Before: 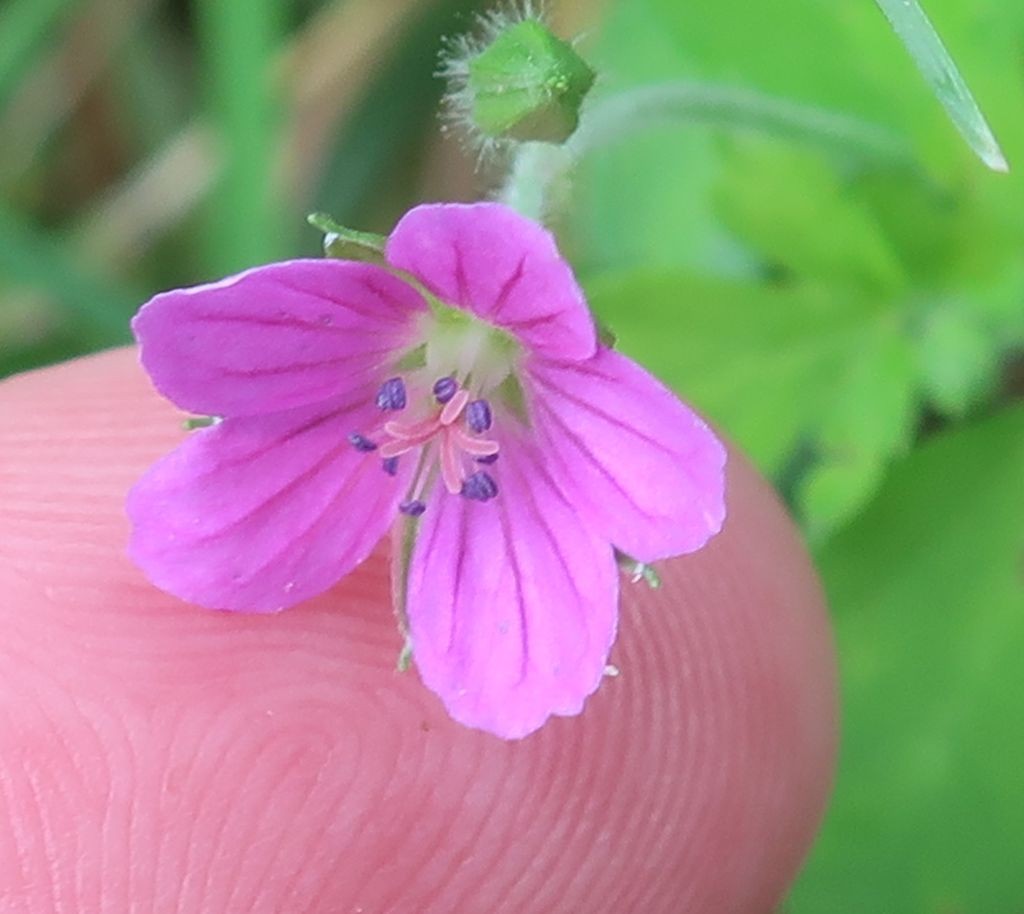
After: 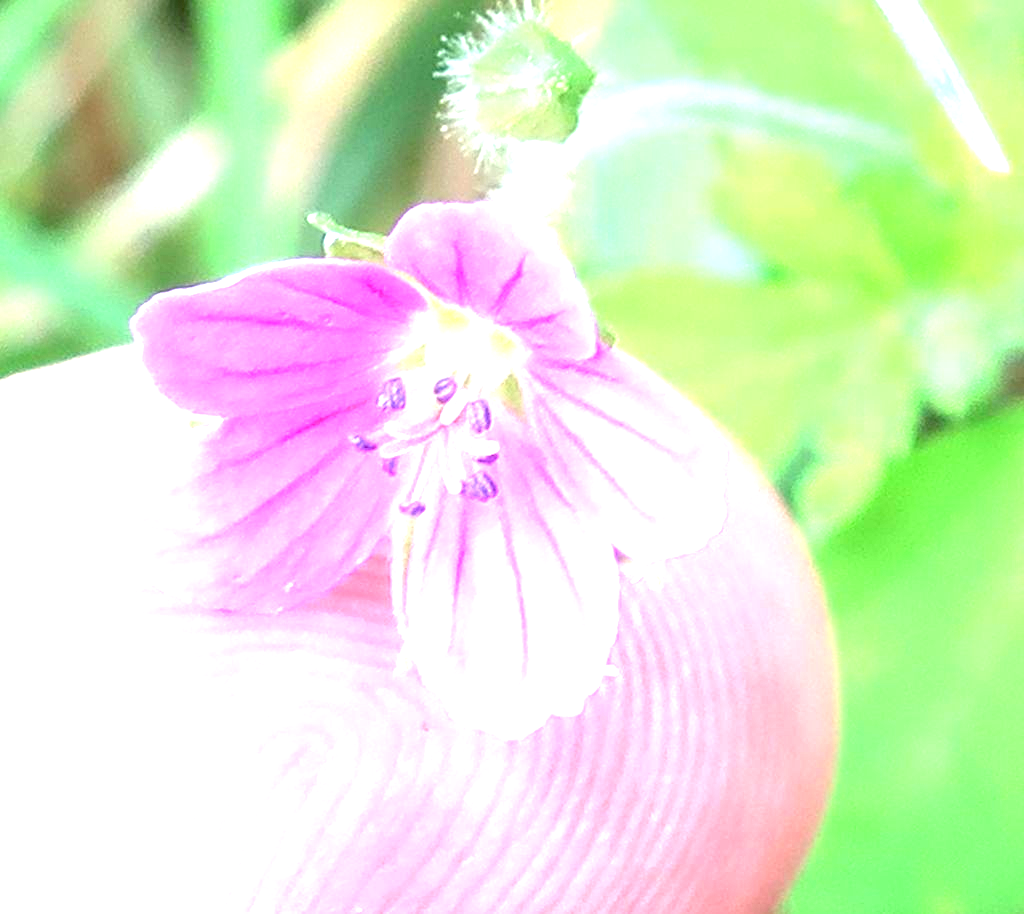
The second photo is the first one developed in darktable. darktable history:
exposure: black level correction 0.005, exposure 2.069 EV, compensate highlight preservation false
local contrast: on, module defaults
